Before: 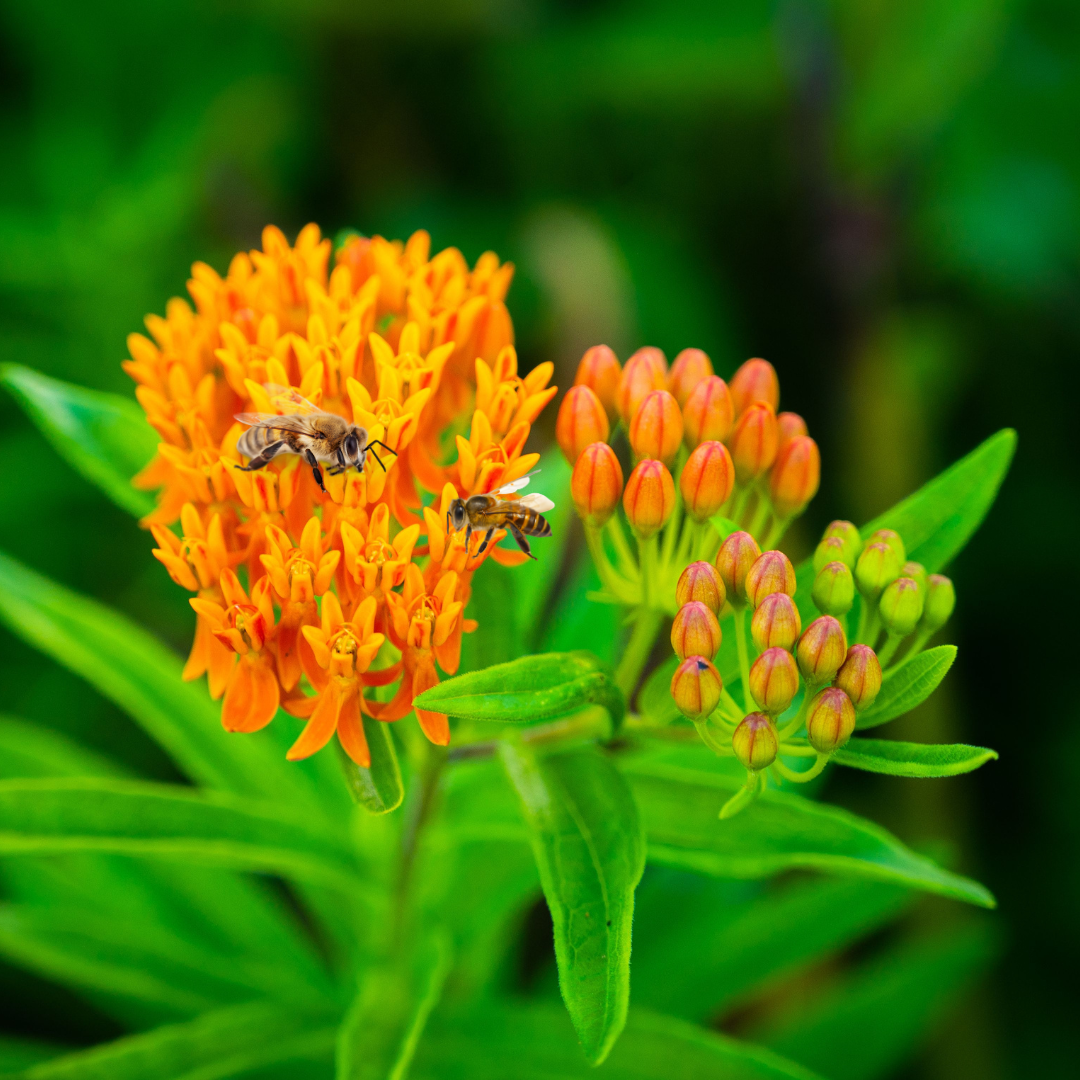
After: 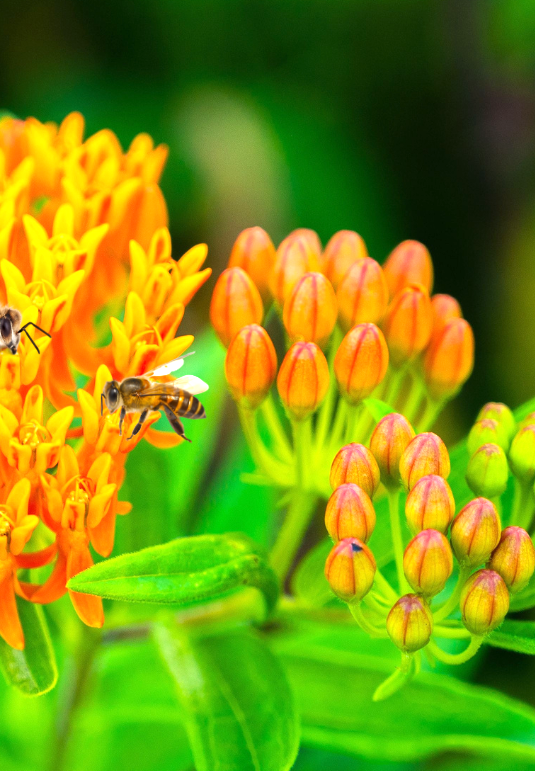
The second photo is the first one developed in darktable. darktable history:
exposure: exposure 0.657 EV, compensate highlight preservation false
crop: left 32.075%, top 10.976%, right 18.355%, bottom 17.596%
